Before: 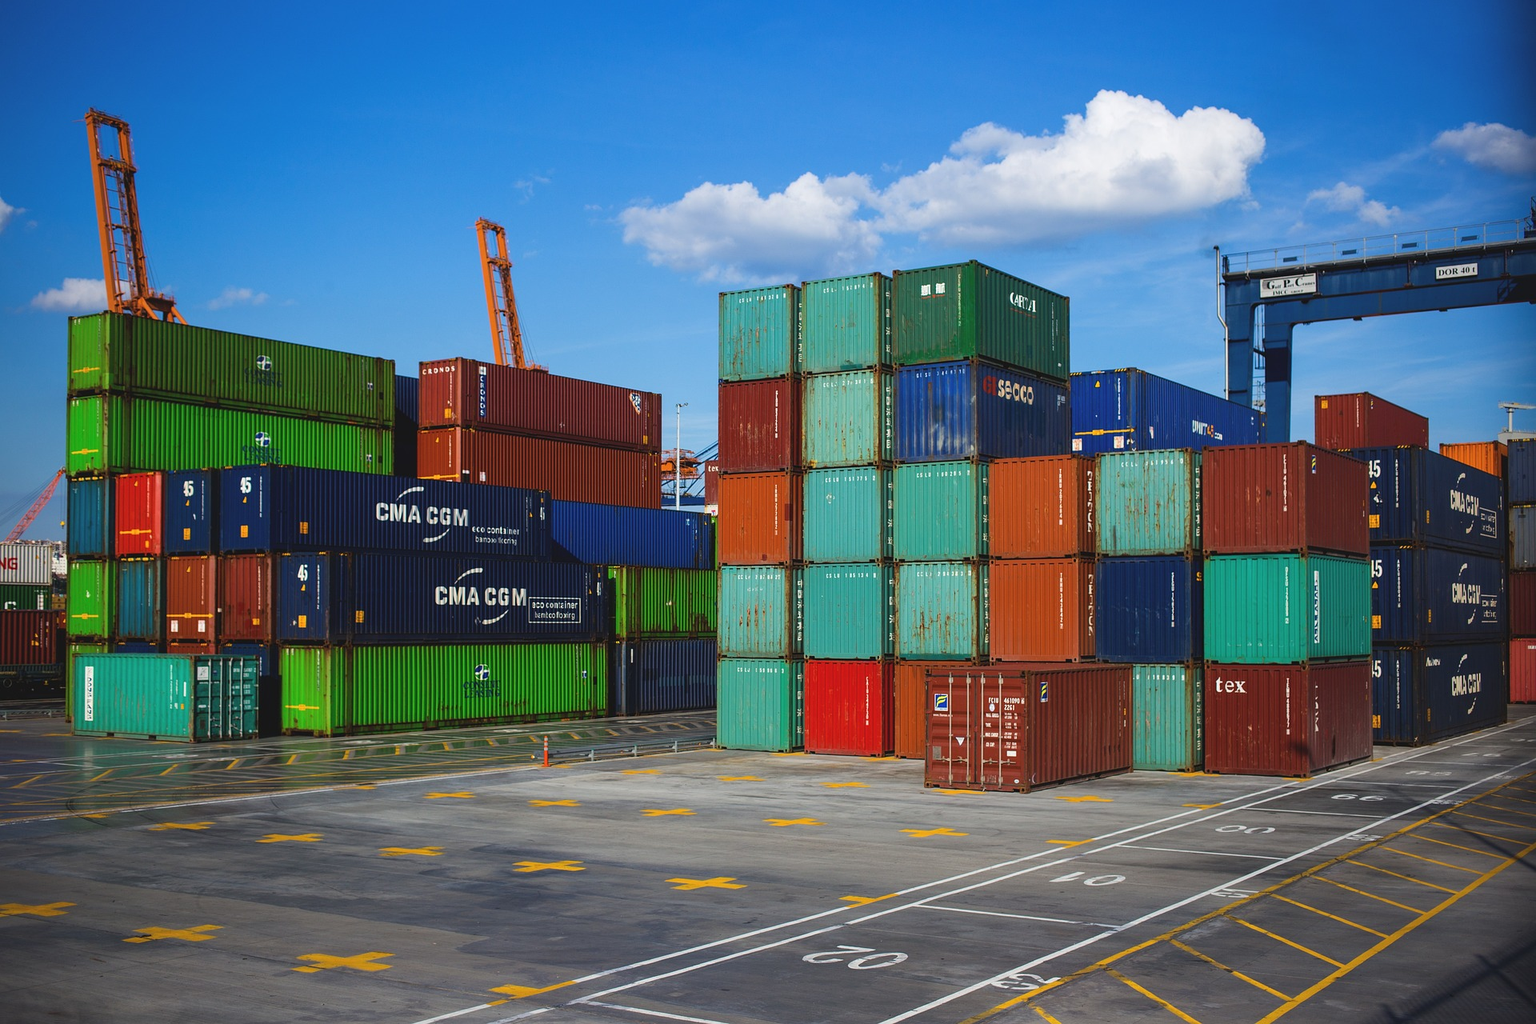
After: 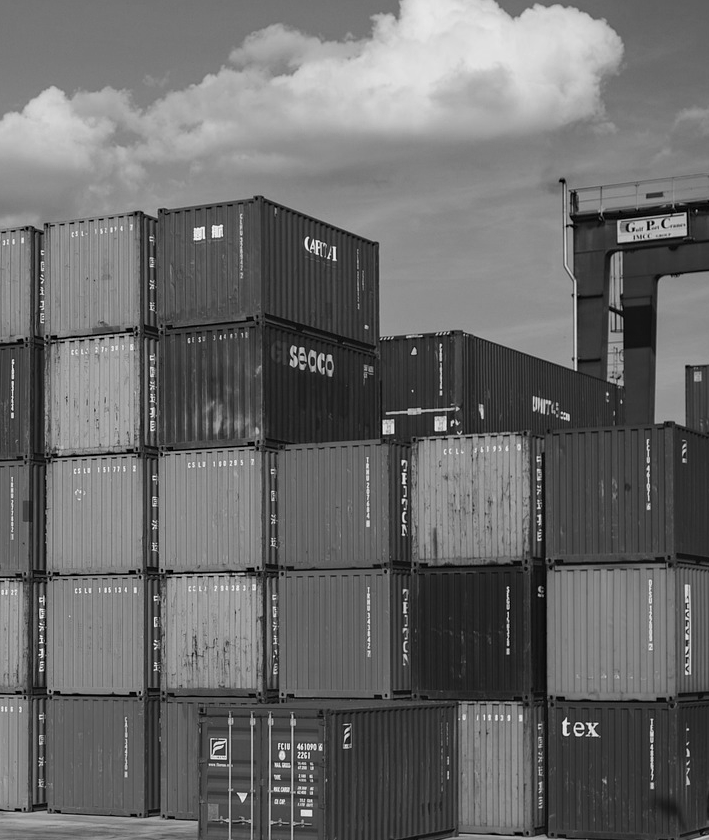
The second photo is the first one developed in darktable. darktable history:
monochrome: a -74.22, b 78.2
crop and rotate: left 49.936%, top 10.094%, right 13.136%, bottom 24.256%
contrast brightness saturation: saturation -0.05
haze removal: compatibility mode true, adaptive false
